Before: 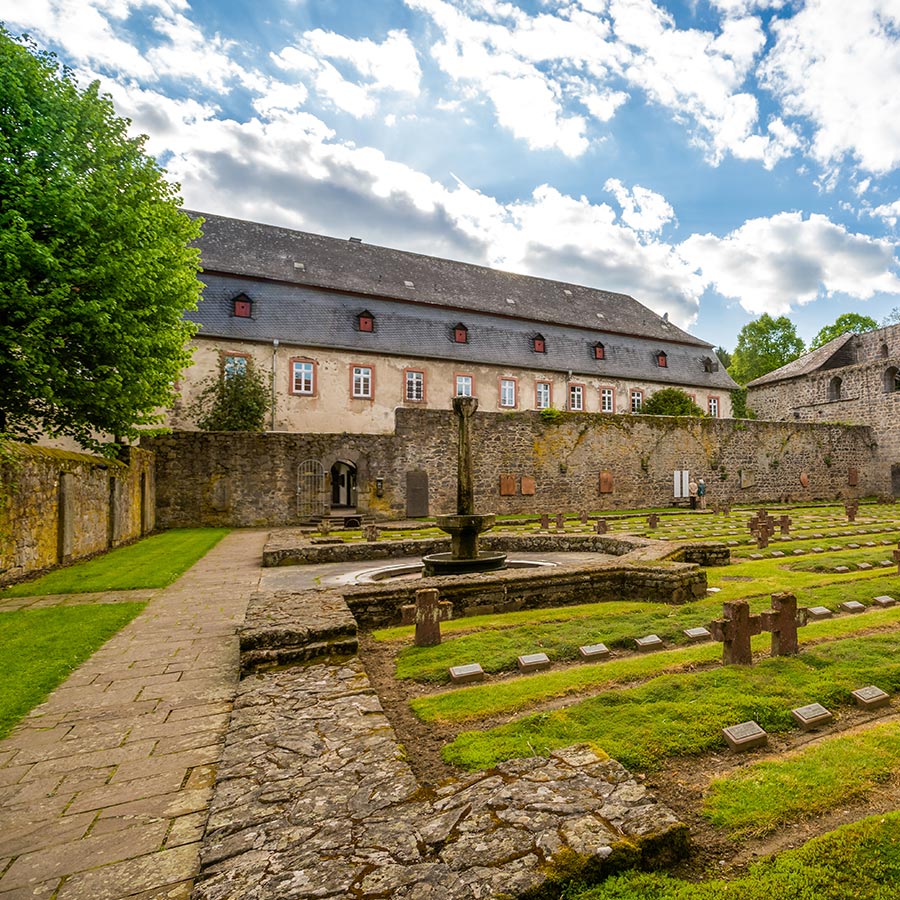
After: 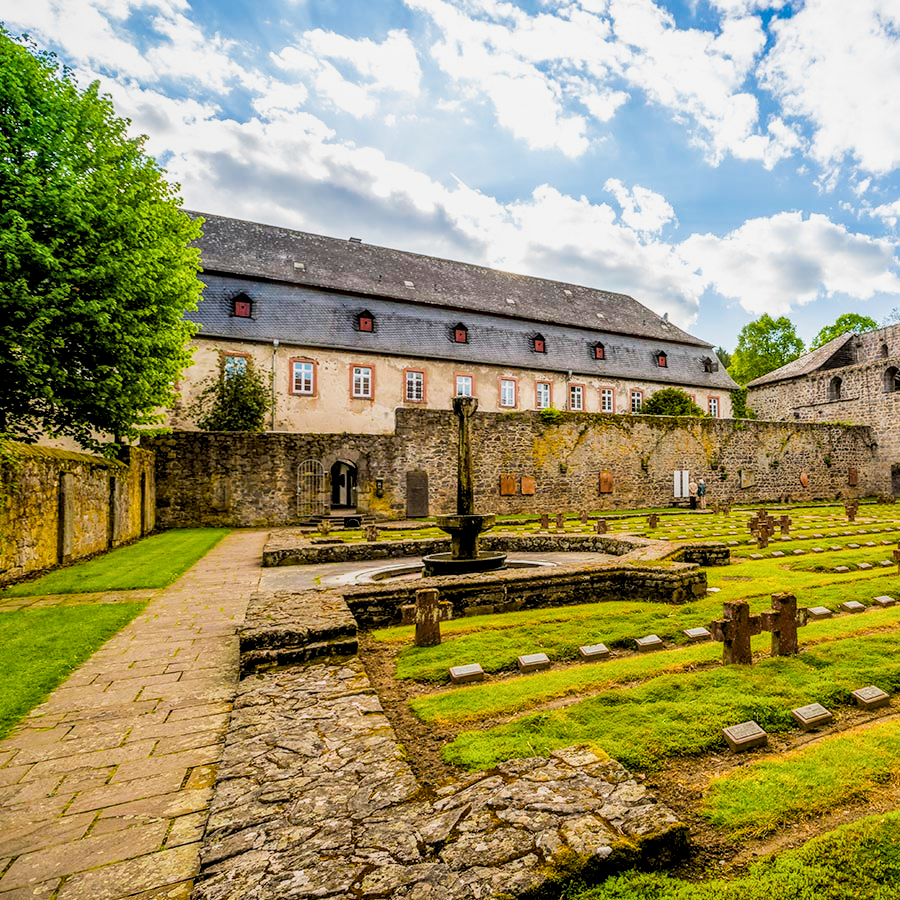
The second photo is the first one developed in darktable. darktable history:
filmic rgb: black relative exposure -5 EV, hardness 2.88, contrast 1.2, highlights saturation mix -30%
exposure: black level correction 0, exposure 0.5 EV, compensate highlight preservation false
color balance rgb: perceptual saturation grading › global saturation 20%, global vibrance 20%
local contrast: on, module defaults
